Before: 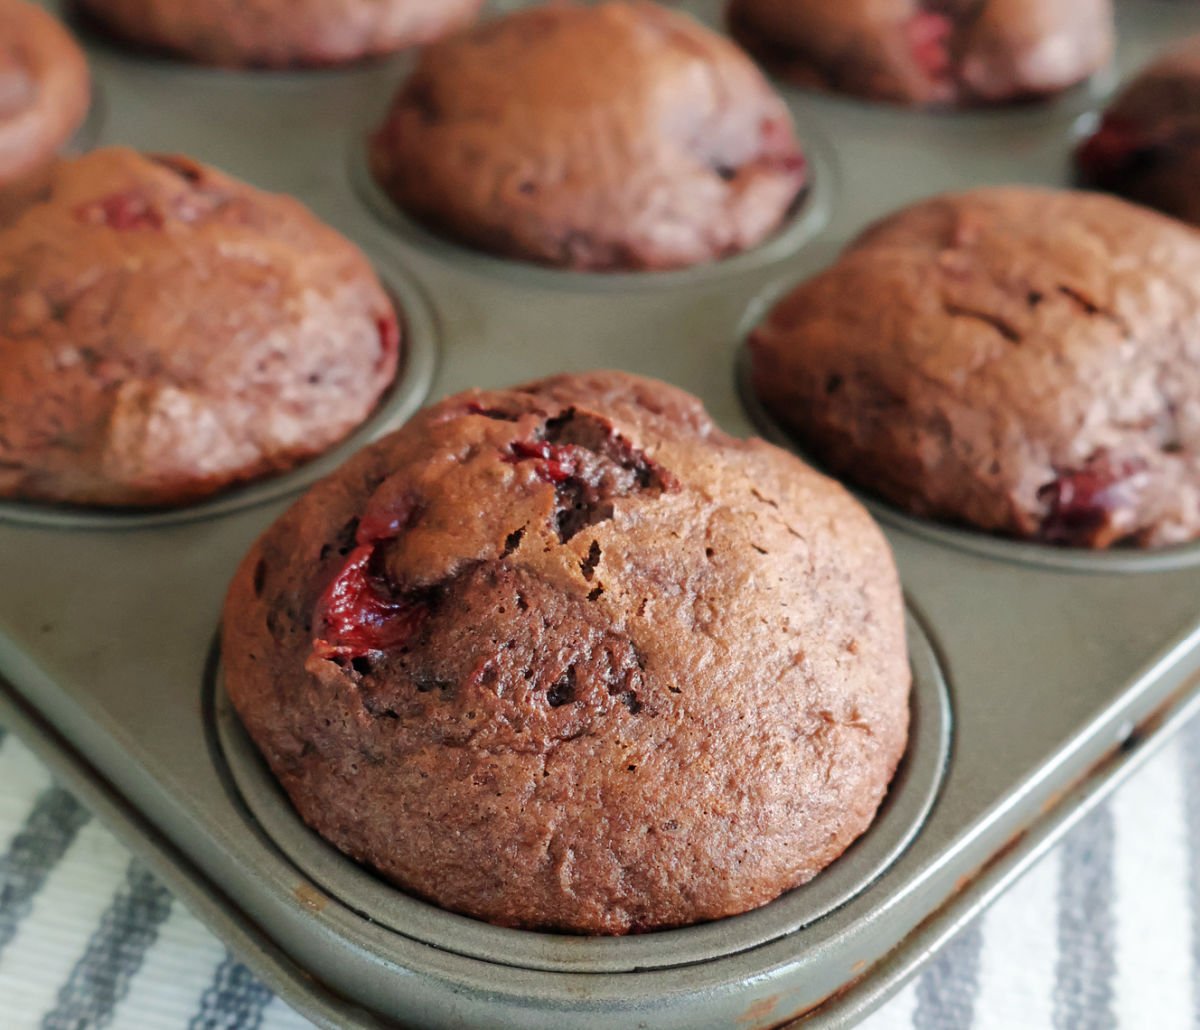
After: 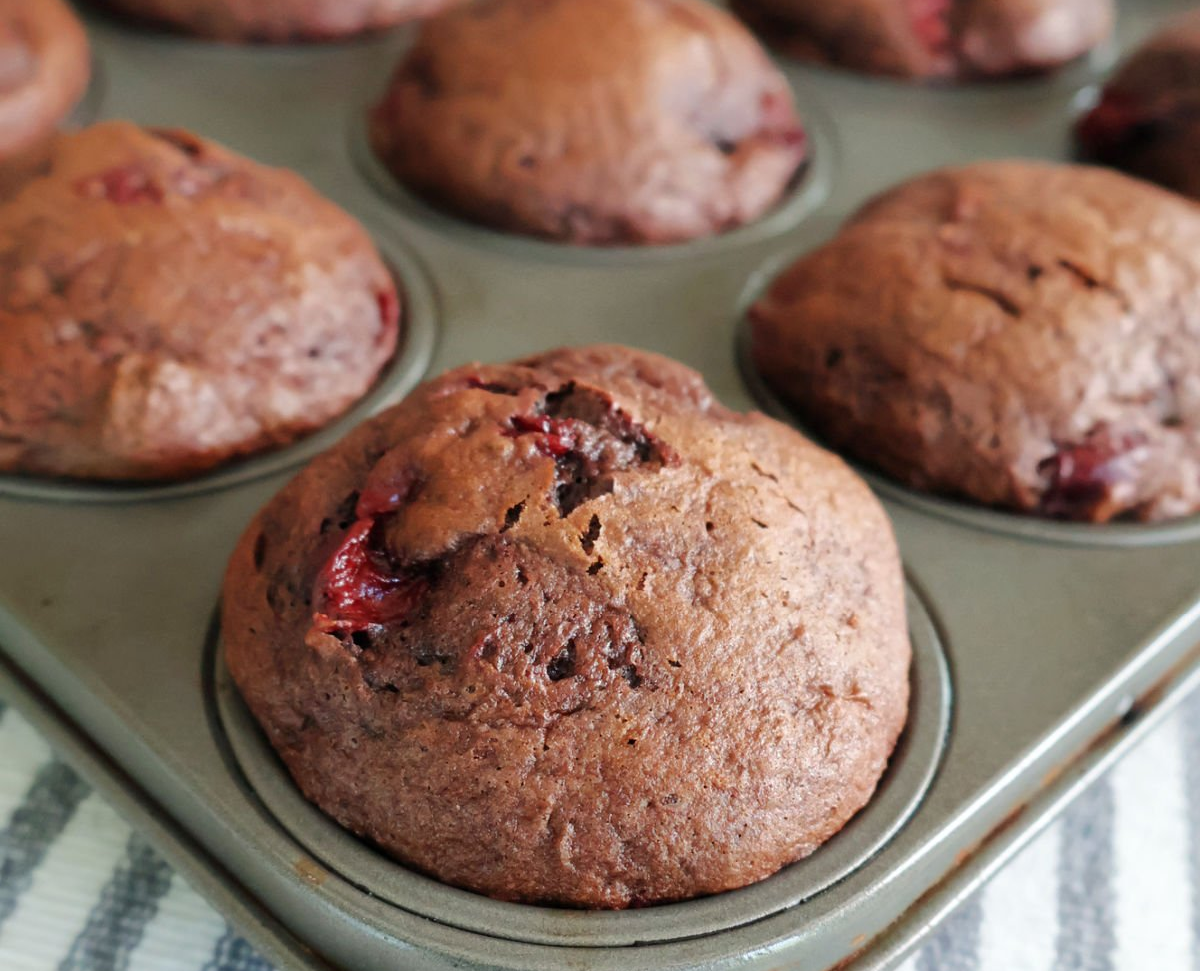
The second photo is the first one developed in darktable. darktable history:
crop and rotate: top 2.534%, bottom 3.159%
